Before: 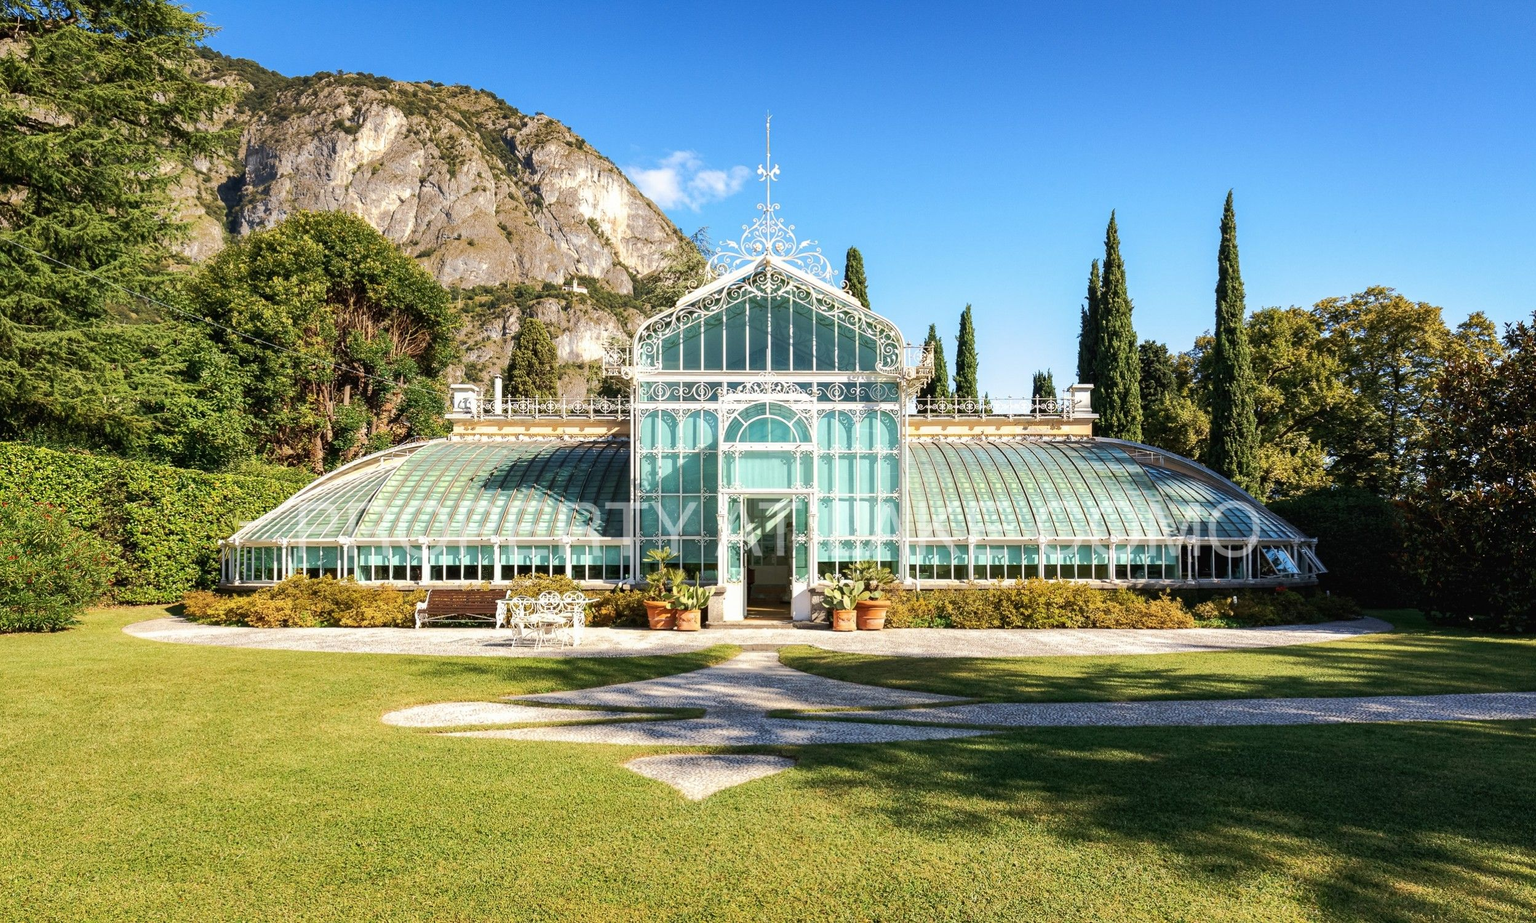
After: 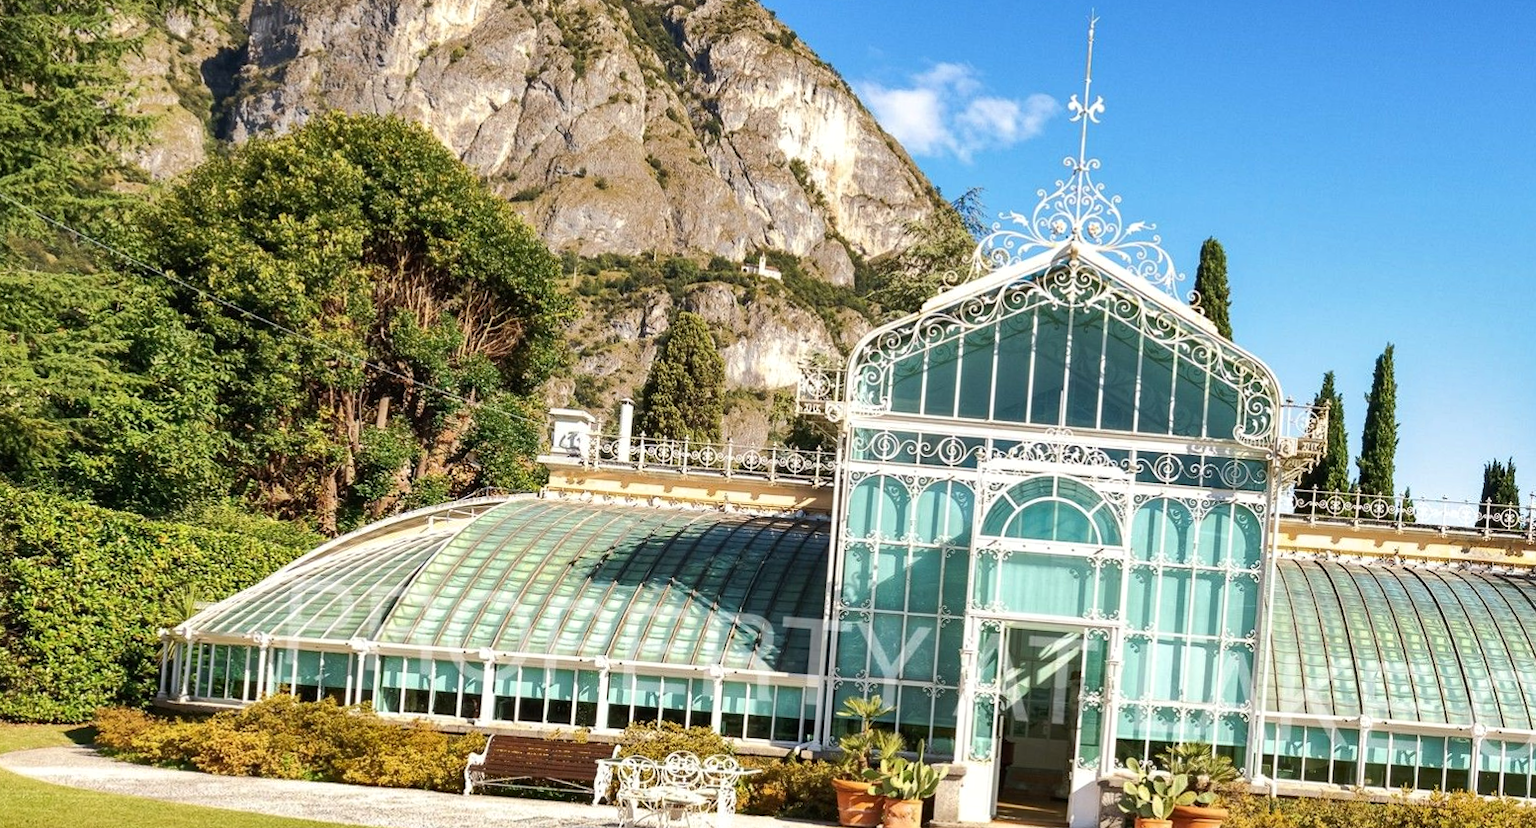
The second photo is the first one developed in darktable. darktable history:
crop and rotate: angle -4.46°, left 2.16%, top 6.602%, right 27.732%, bottom 30.405%
shadows and highlights: shadows 11.32, white point adjustment 1.35, shadows color adjustment 97.68%, soften with gaussian
